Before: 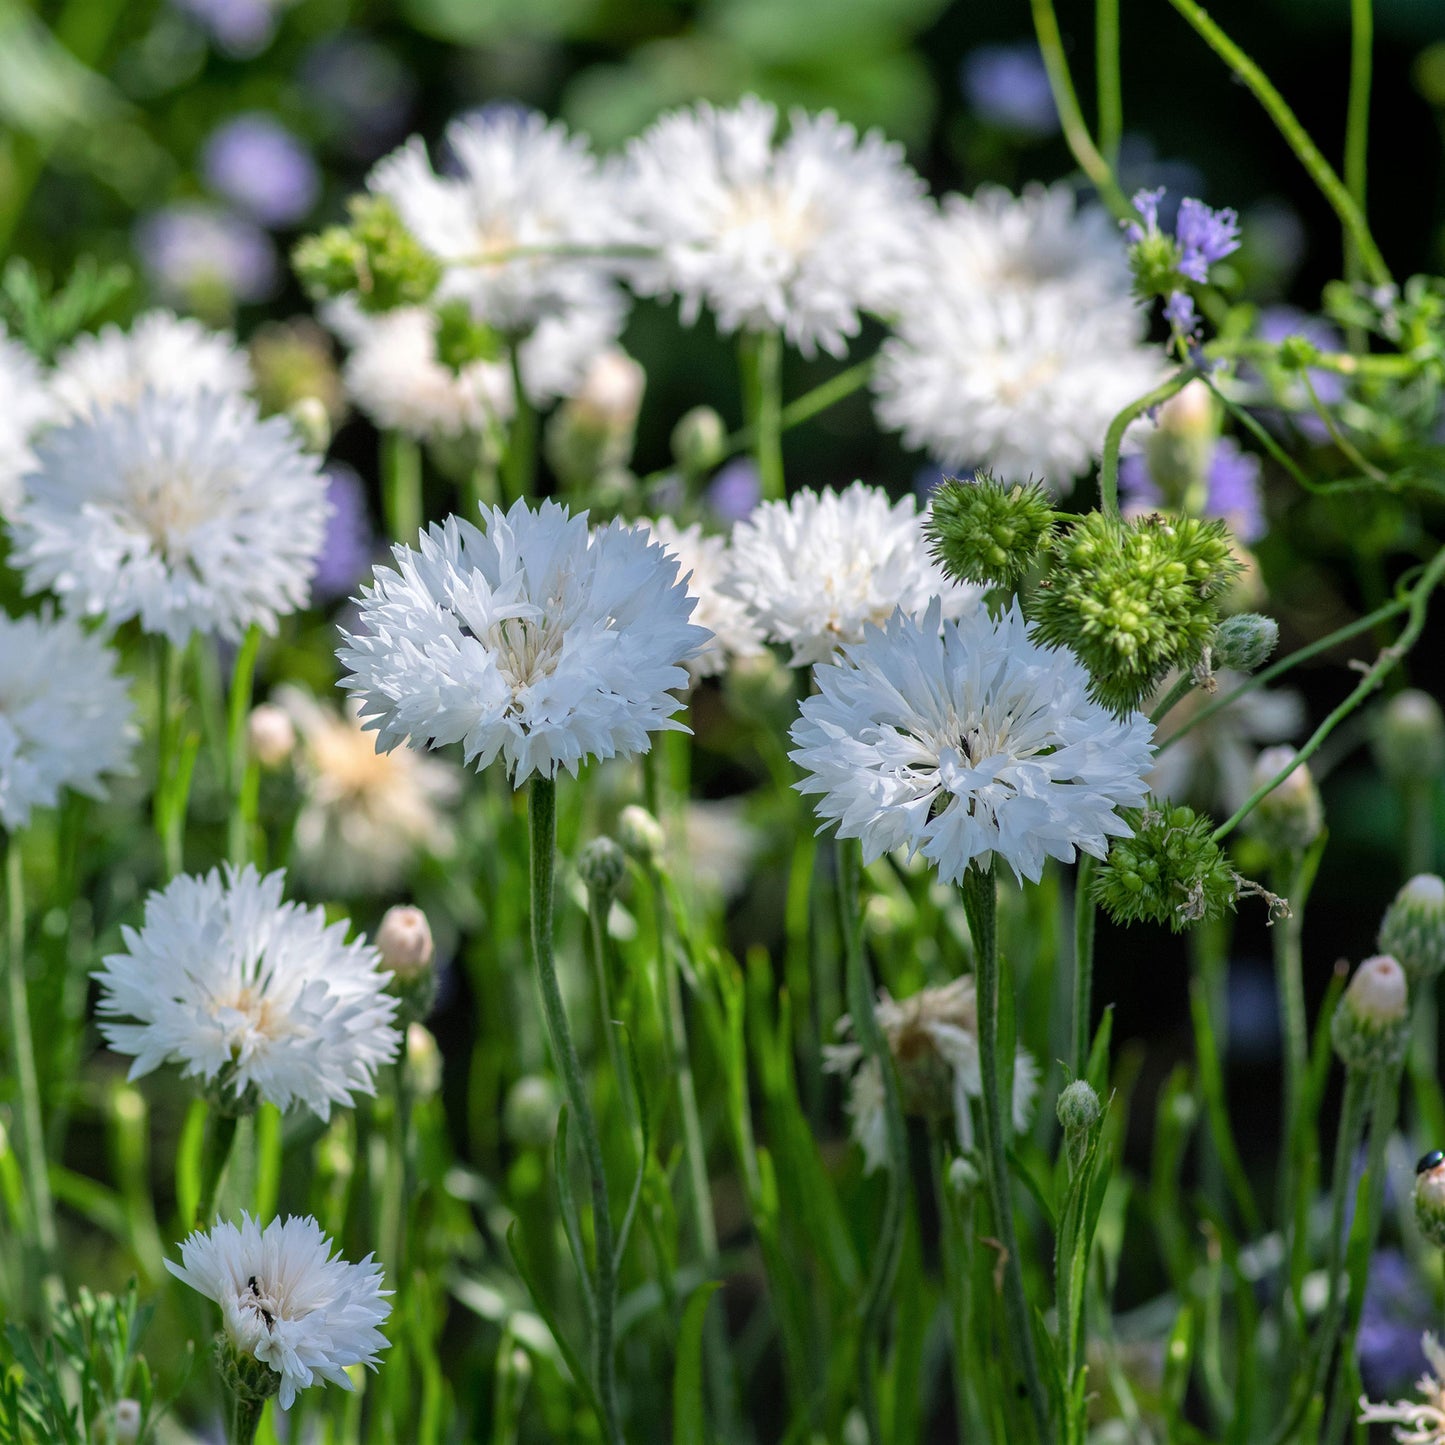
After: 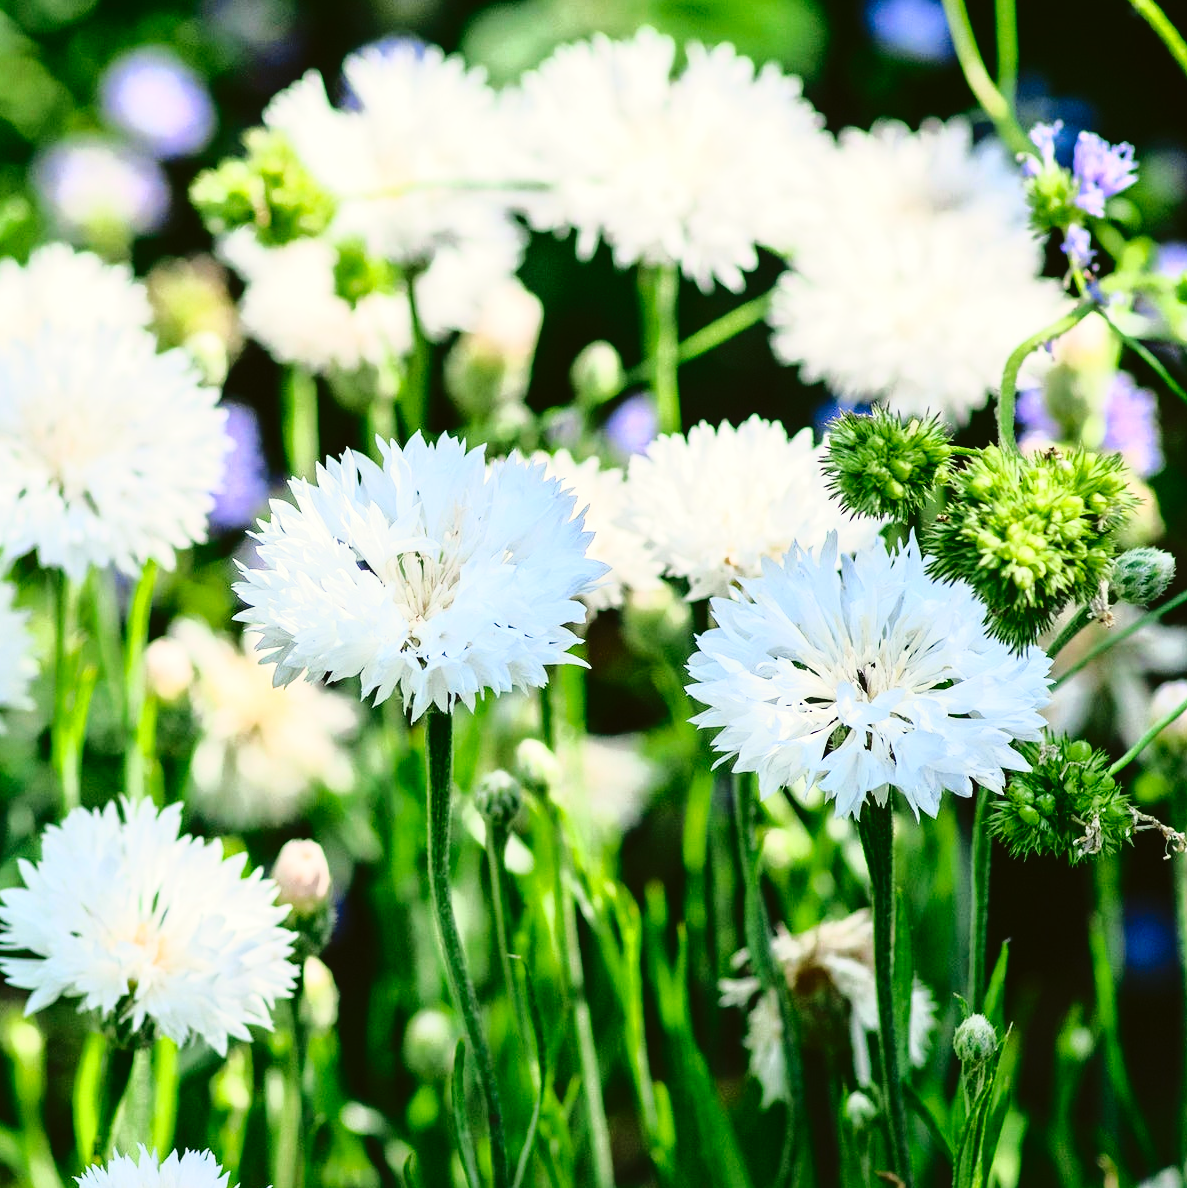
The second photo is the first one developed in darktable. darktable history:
crop and rotate: left 7.196%, top 4.574%, right 10.605%, bottom 13.178%
exposure: exposure 0.207 EV, compensate highlight preservation false
base curve: curves: ch0 [(0, 0) (0.036, 0.025) (0.121, 0.166) (0.206, 0.329) (0.605, 0.79) (1, 1)], preserve colors none
tone curve: curves: ch0 [(0, 0.039) (0.194, 0.159) (0.469, 0.544) (0.693, 0.77) (0.751, 0.871) (1, 1)]; ch1 [(0, 0) (0.508, 0.506) (0.547, 0.563) (0.592, 0.631) (0.715, 0.706) (1, 1)]; ch2 [(0, 0) (0.243, 0.175) (0.362, 0.301) (0.492, 0.515) (0.544, 0.557) (0.595, 0.612) (0.631, 0.641) (1, 1)], color space Lab, independent channels, preserve colors none
